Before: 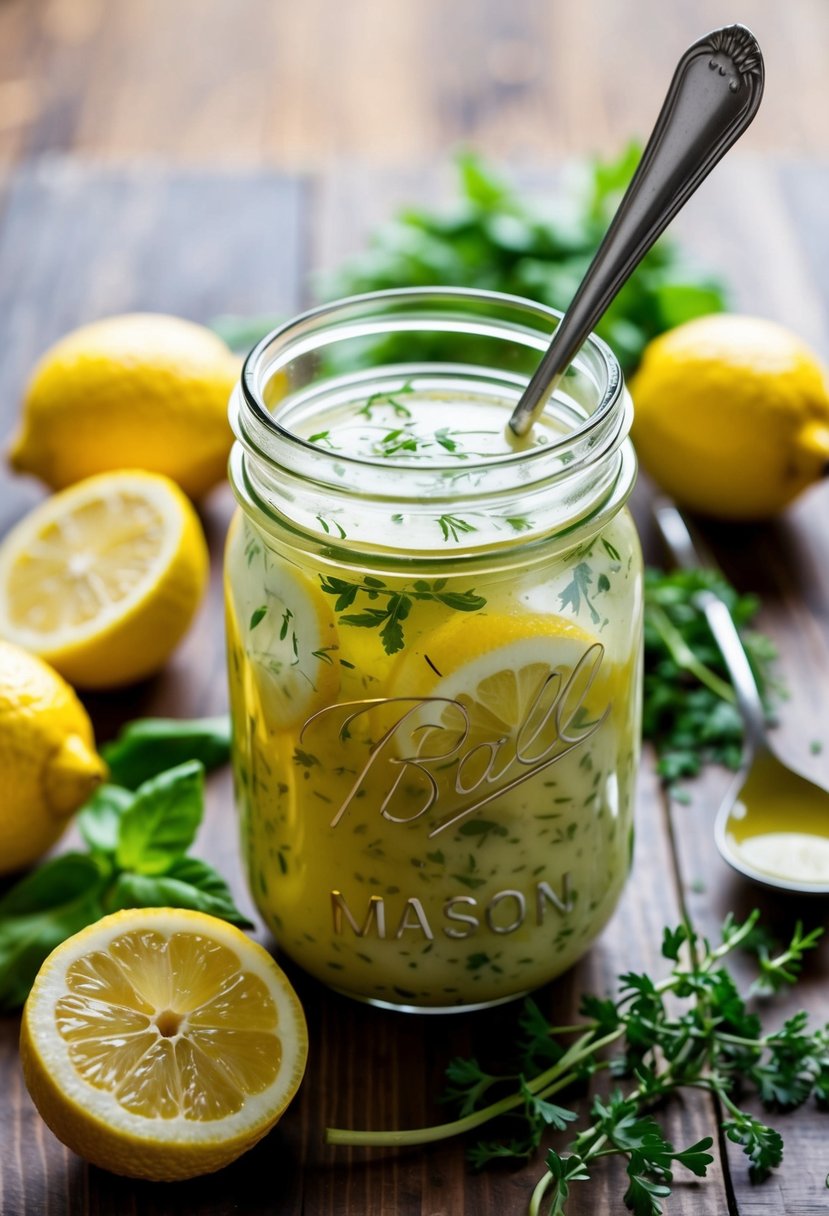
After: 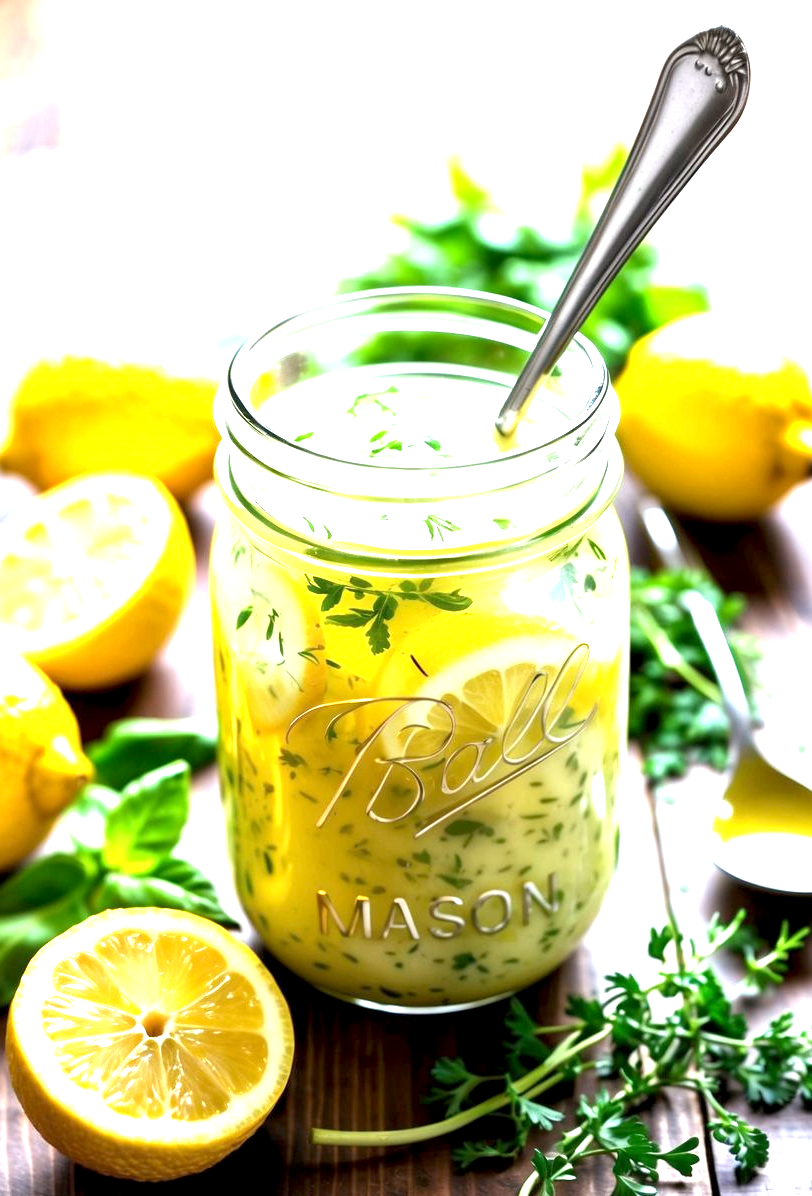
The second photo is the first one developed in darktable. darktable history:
crop: left 1.736%, right 0.289%, bottom 1.59%
exposure: black level correction 0.001, exposure 1.869 EV, compensate highlight preservation false
